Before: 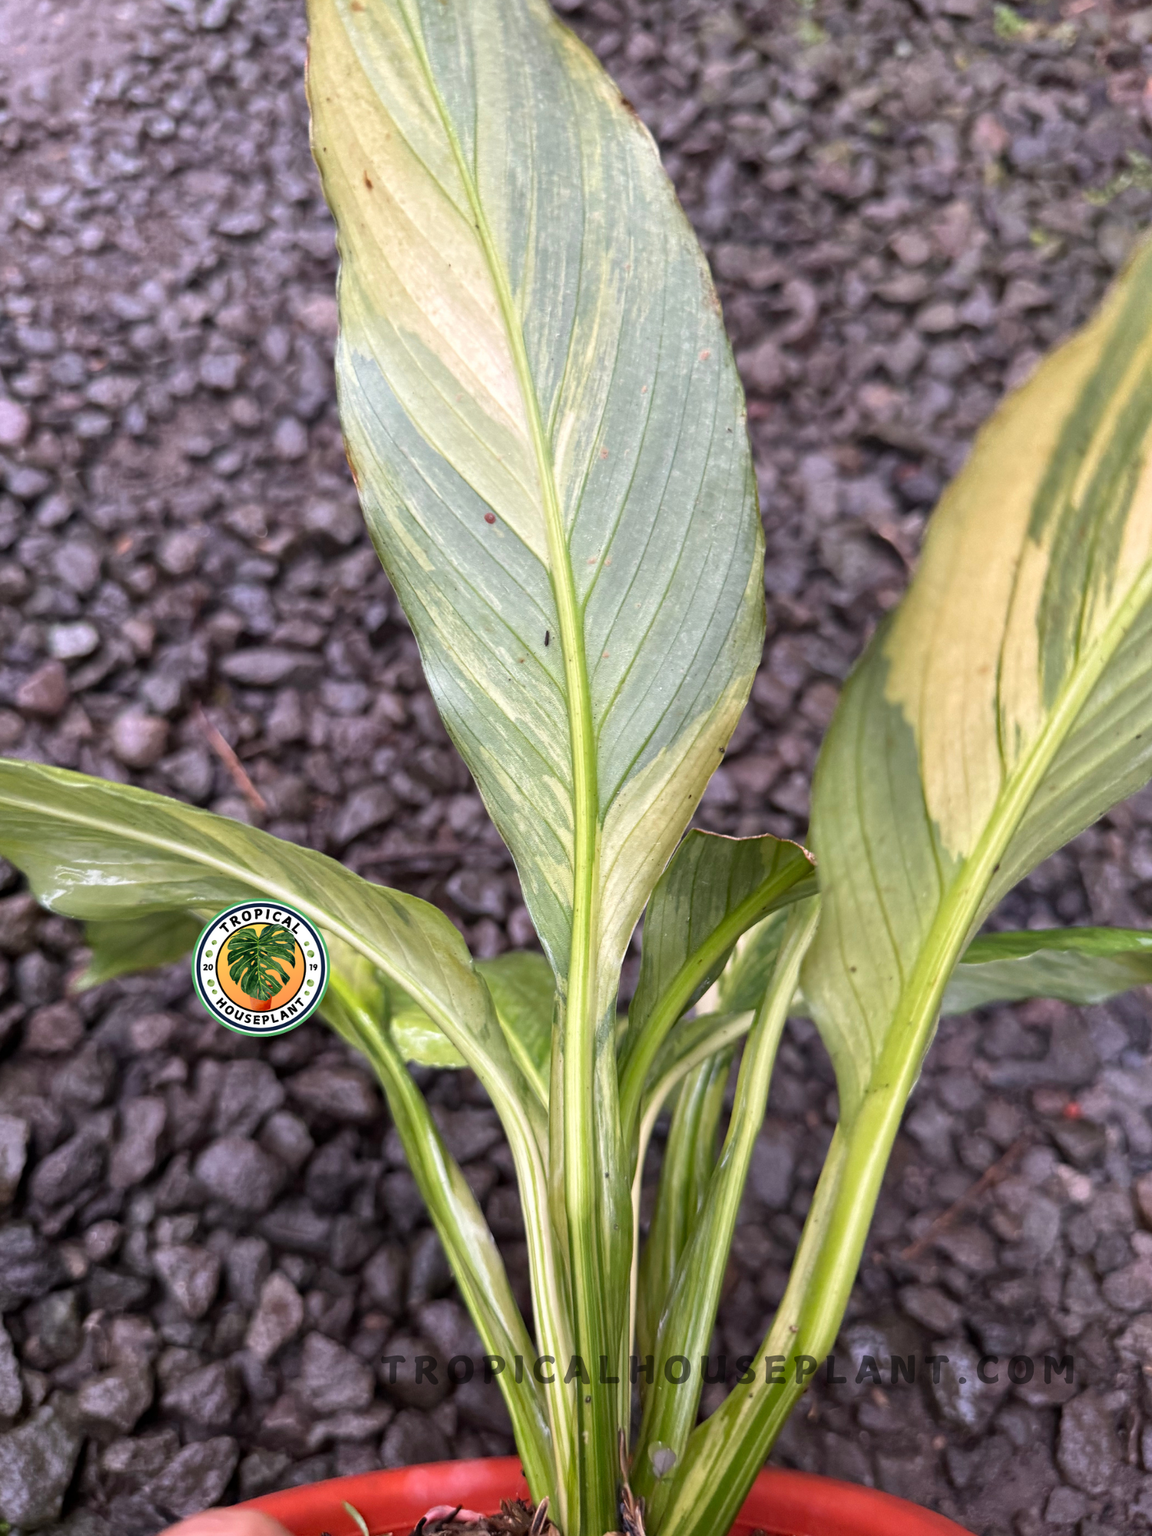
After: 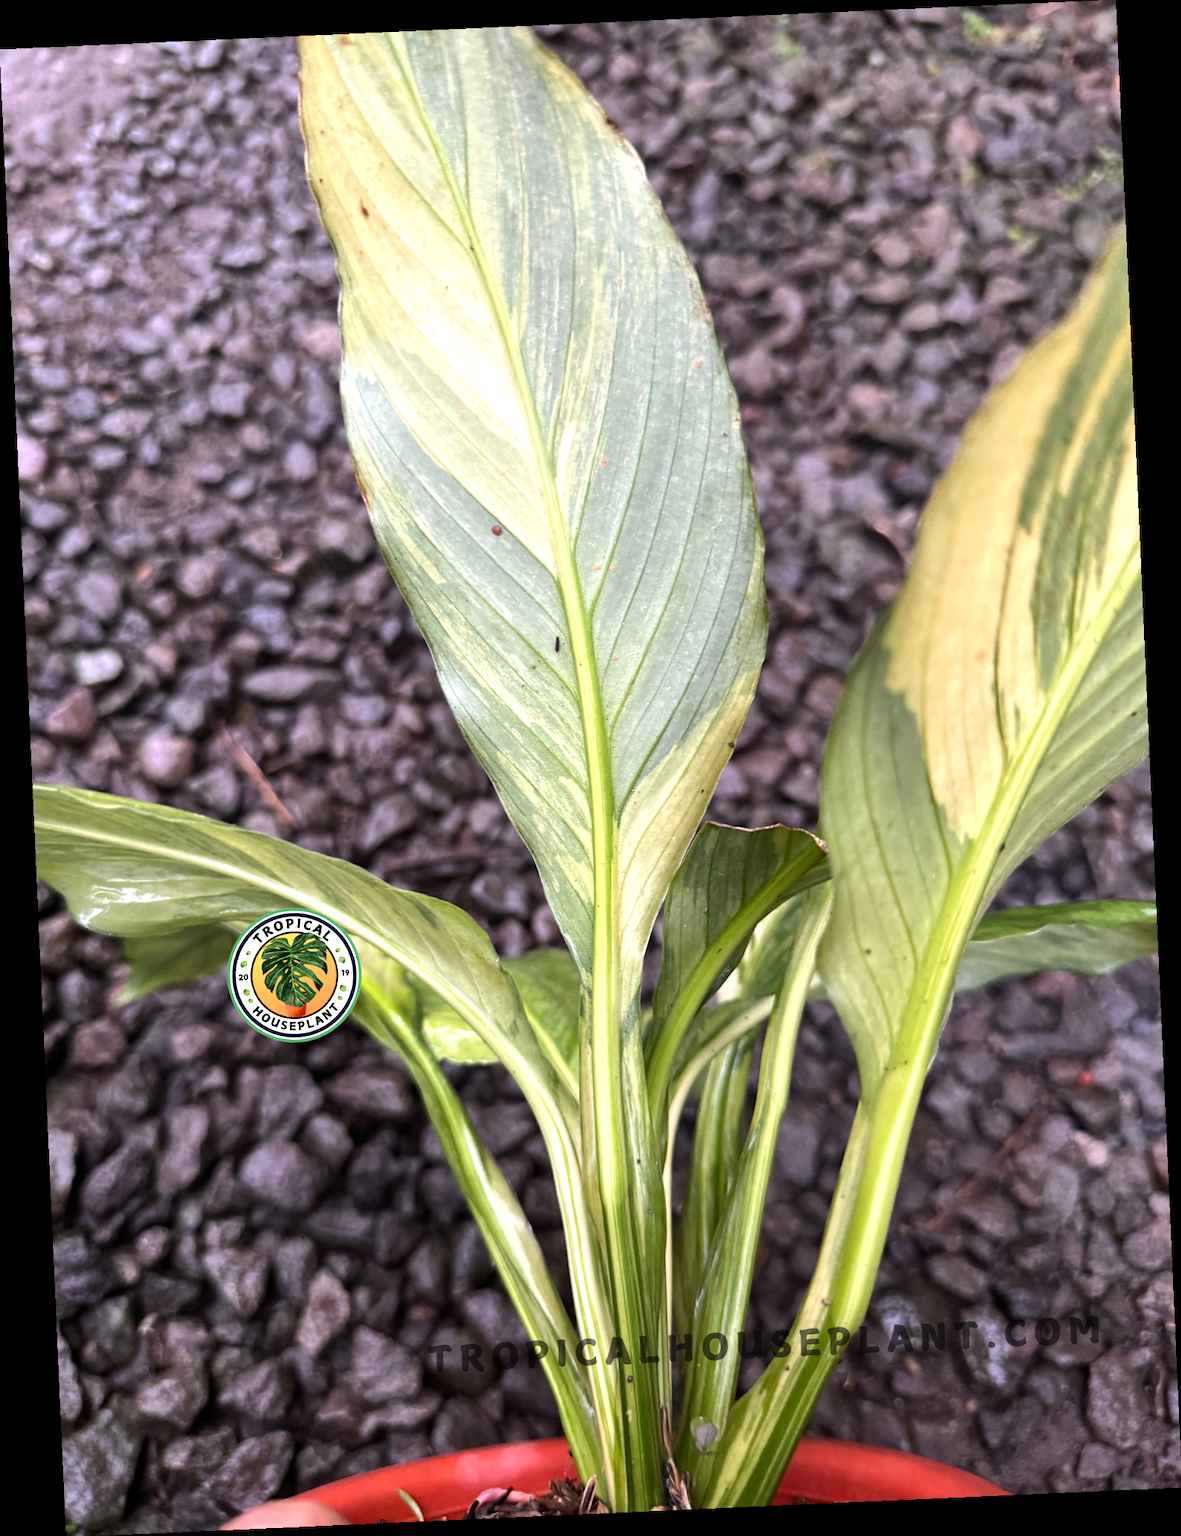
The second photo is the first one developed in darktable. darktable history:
rotate and perspective: rotation -2.56°, automatic cropping off
tone equalizer: -8 EV -0.417 EV, -7 EV -0.389 EV, -6 EV -0.333 EV, -5 EV -0.222 EV, -3 EV 0.222 EV, -2 EV 0.333 EV, -1 EV 0.389 EV, +0 EV 0.417 EV, edges refinement/feathering 500, mask exposure compensation -1.57 EV, preserve details no
white balance: emerald 1
